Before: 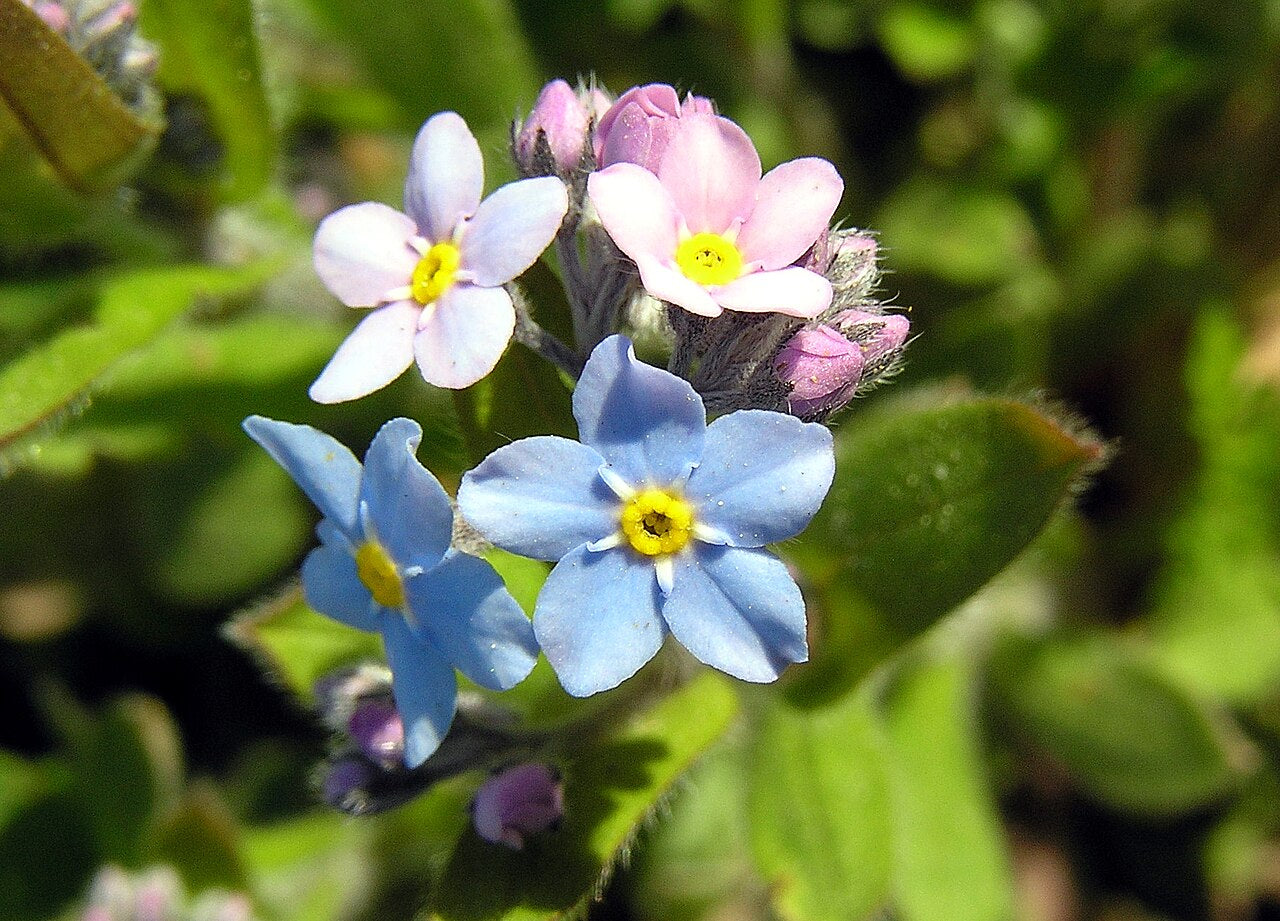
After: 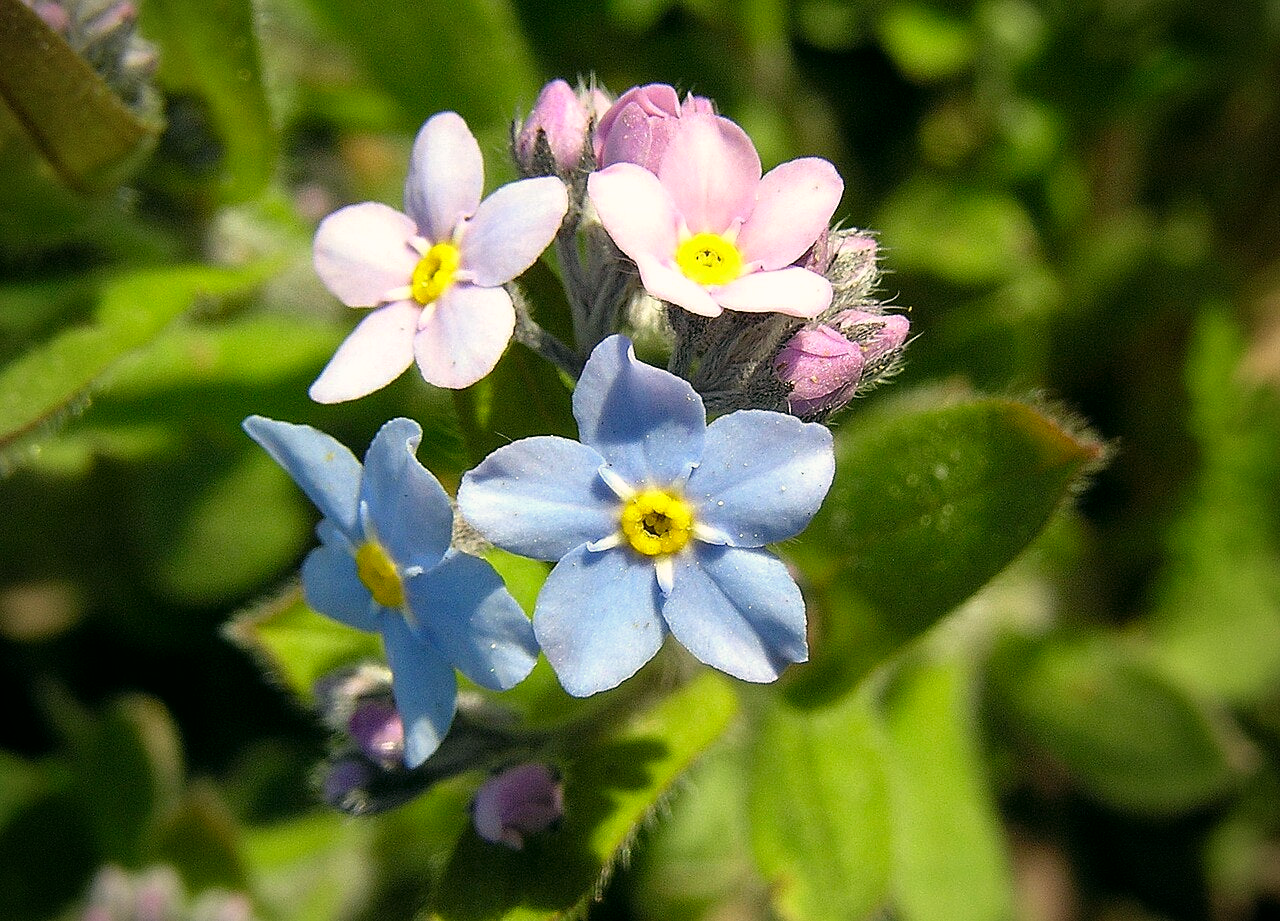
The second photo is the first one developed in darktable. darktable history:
color correction: highlights a* 4.29, highlights b* 4.97, shadows a* -7.1, shadows b* 4.91
vignetting: fall-off start 71.43%, brightness -0.587, saturation -0.109, unbound false
